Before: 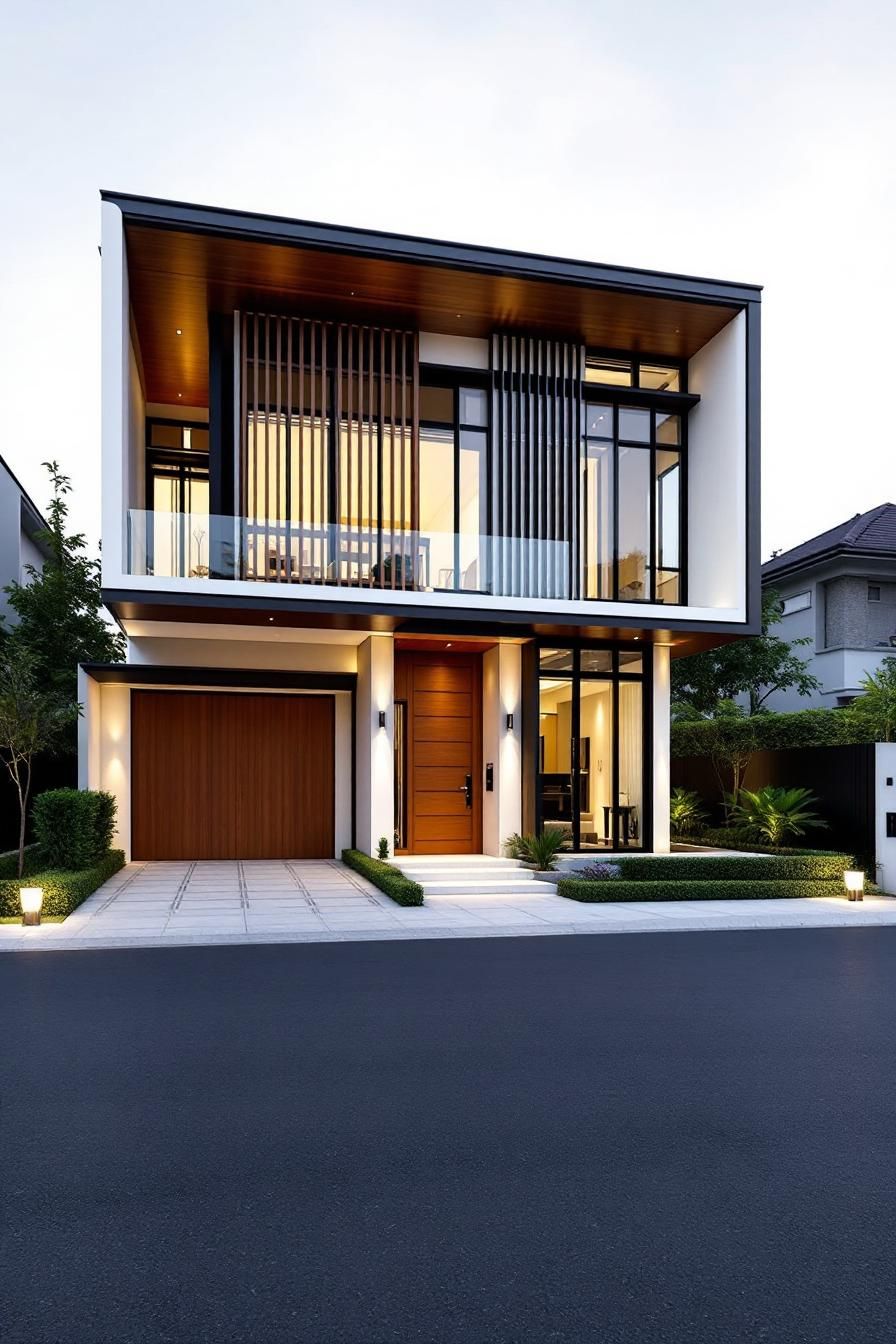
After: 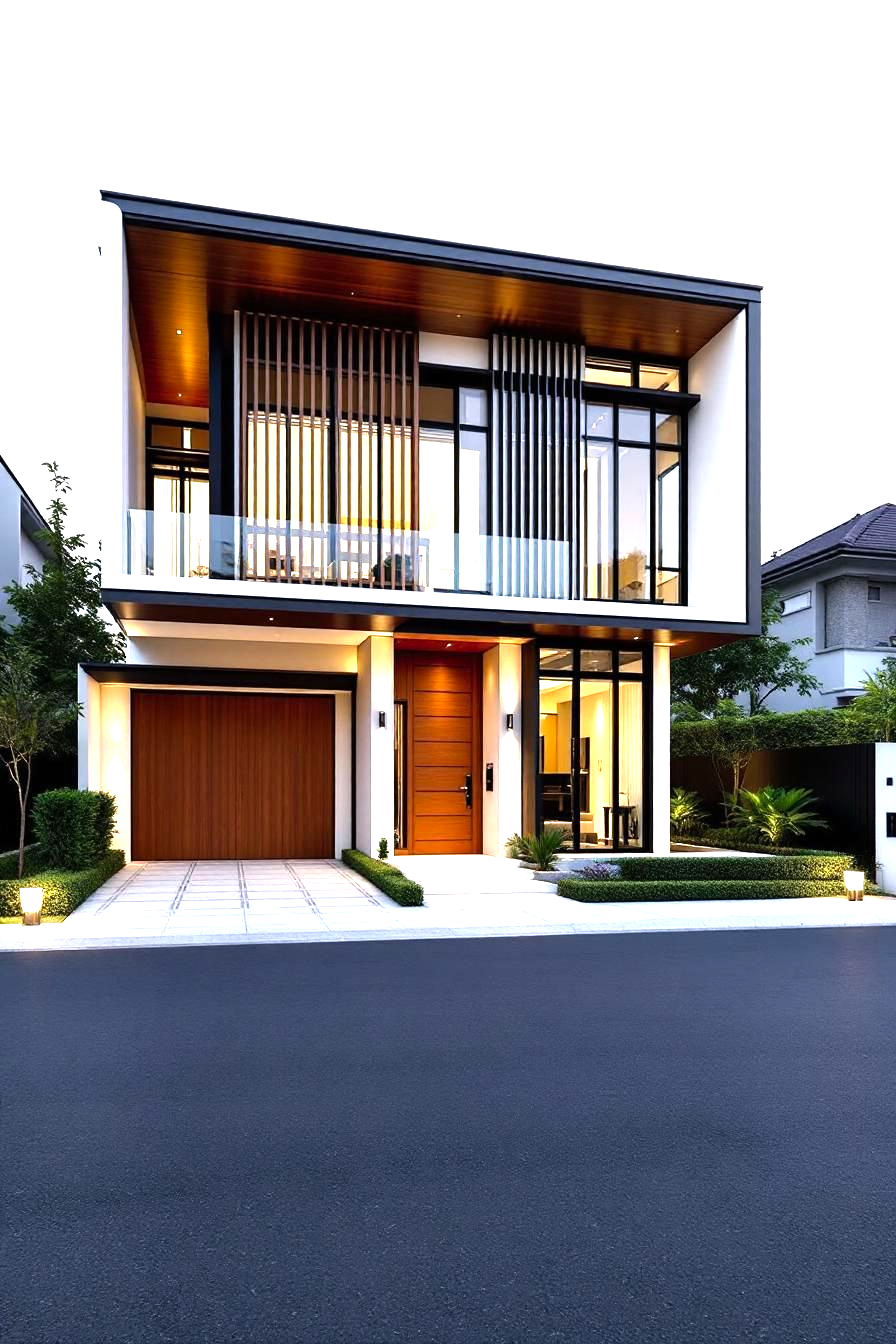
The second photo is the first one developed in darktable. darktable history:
levels: gray 50.81%, levels [0, 0.374, 0.749]
